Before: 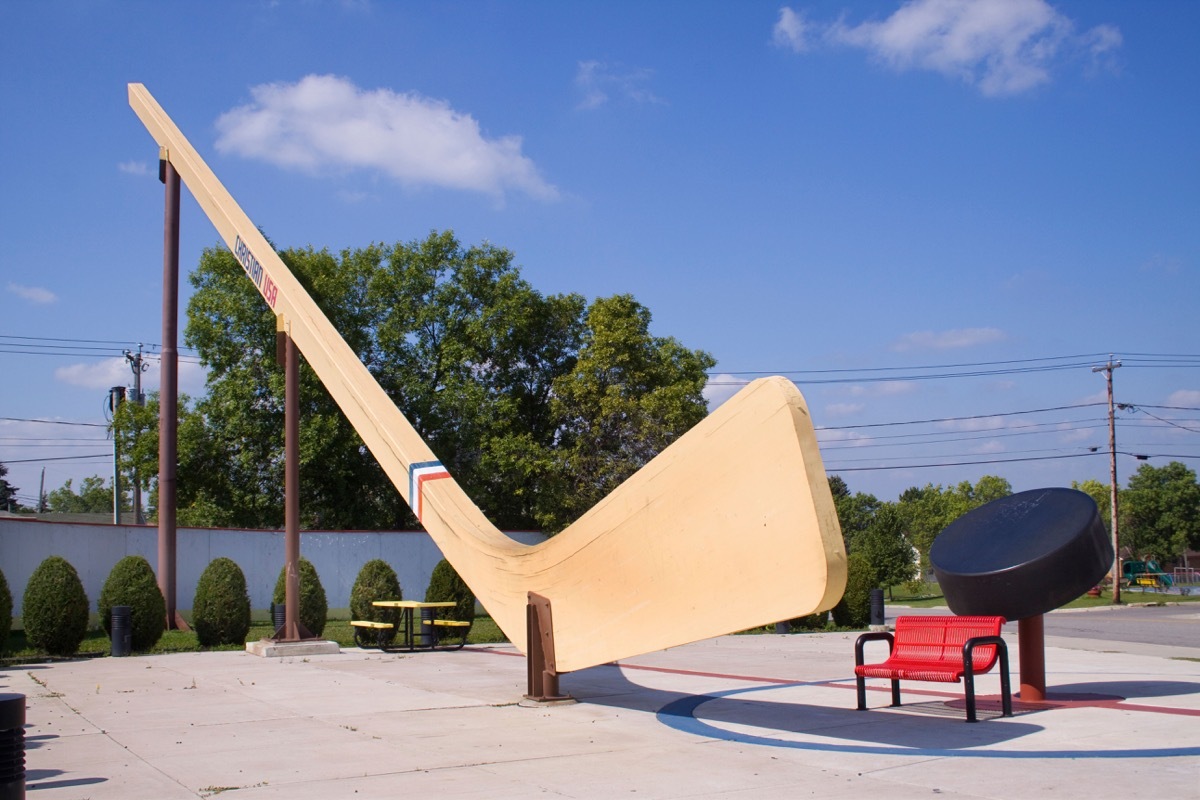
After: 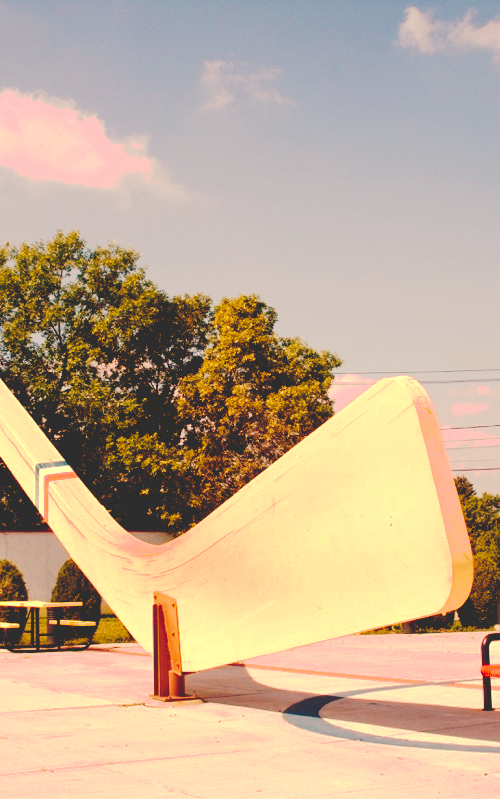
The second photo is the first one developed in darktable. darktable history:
exposure: black level correction 0.001, exposure 0.5 EV, compensate exposure bias true, compensate highlight preservation false
white balance: red 1.467, blue 0.684
crop: left 31.229%, right 27.105%
tone curve: curves: ch0 [(0, 0) (0.003, 0.185) (0.011, 0.185) (0.025, 0.187) (0.044, 0.185) (0.069, 0.185) (0.1, 0.18) (0.136, 0.18) (0.177, 0.179) (0.224, 0.202) (0.277, 0.252) (0.335, 0.343) (0.399, 0.452) (0.468, 0.553) (0.543, 0.643) (0.623, 0.717) (0.709, 0.778) (0.801, 0.82) (0.898, 0.856) (1, 1)], preserve colors none
